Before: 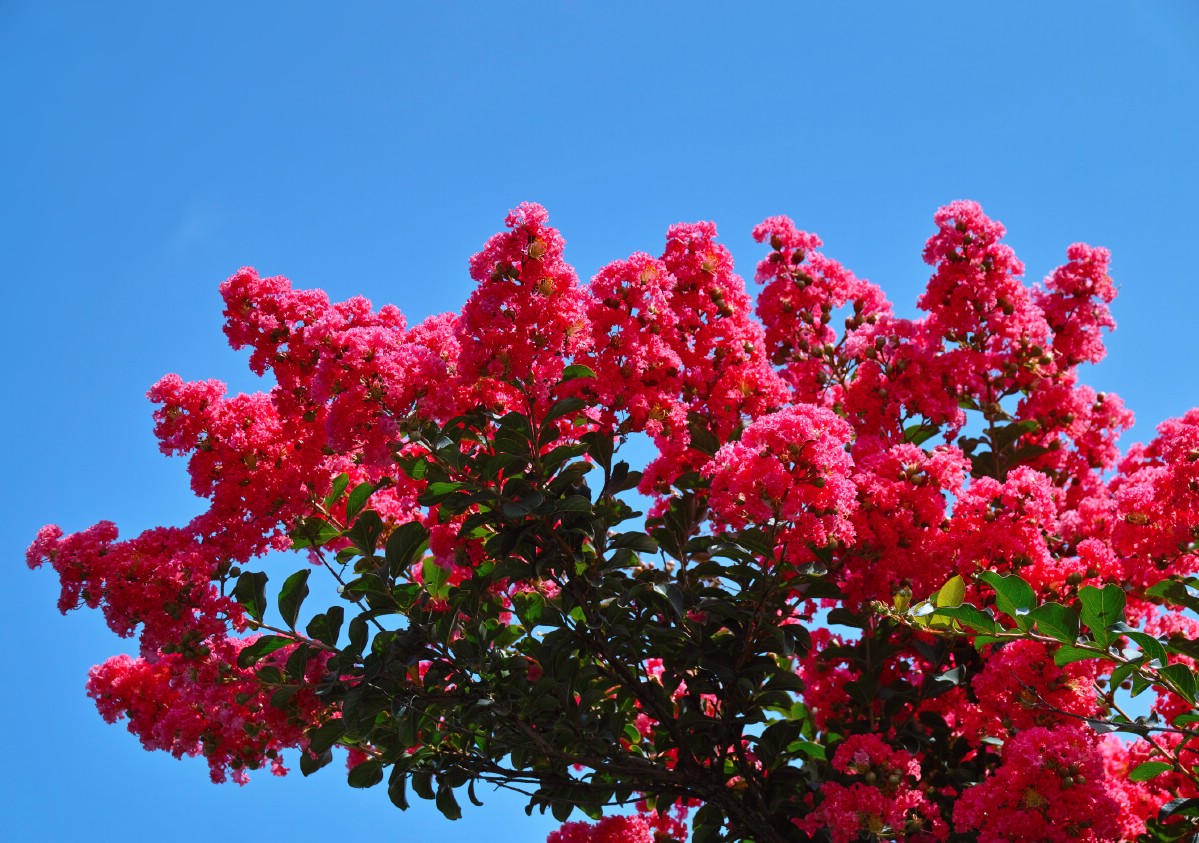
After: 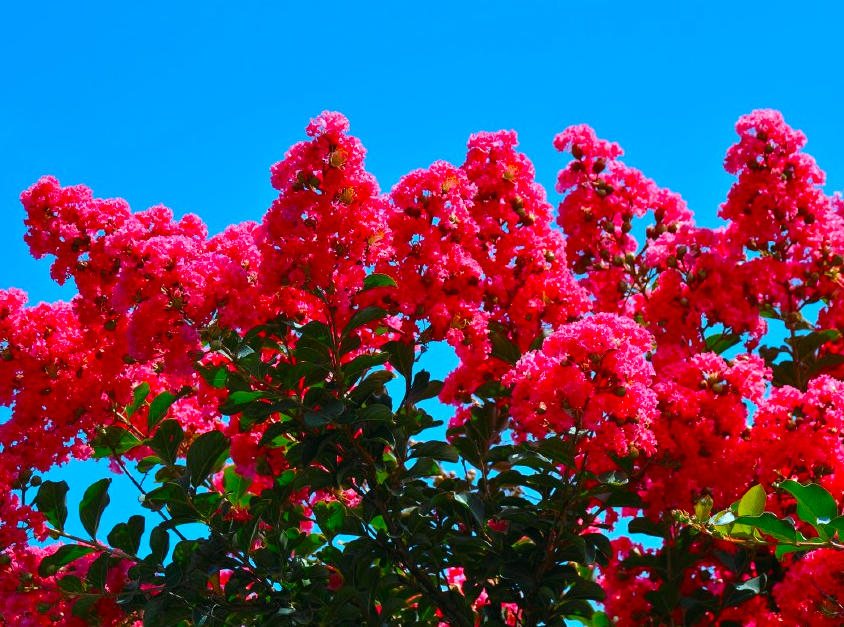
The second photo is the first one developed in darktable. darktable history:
color correction: highlights a* -7.34, highlights b* 1.19, shadows a* -3.73, saturation 1.43
crop and rotate: left 16.68%, top 10.856%, right 12.886%, bottom 14.731%
